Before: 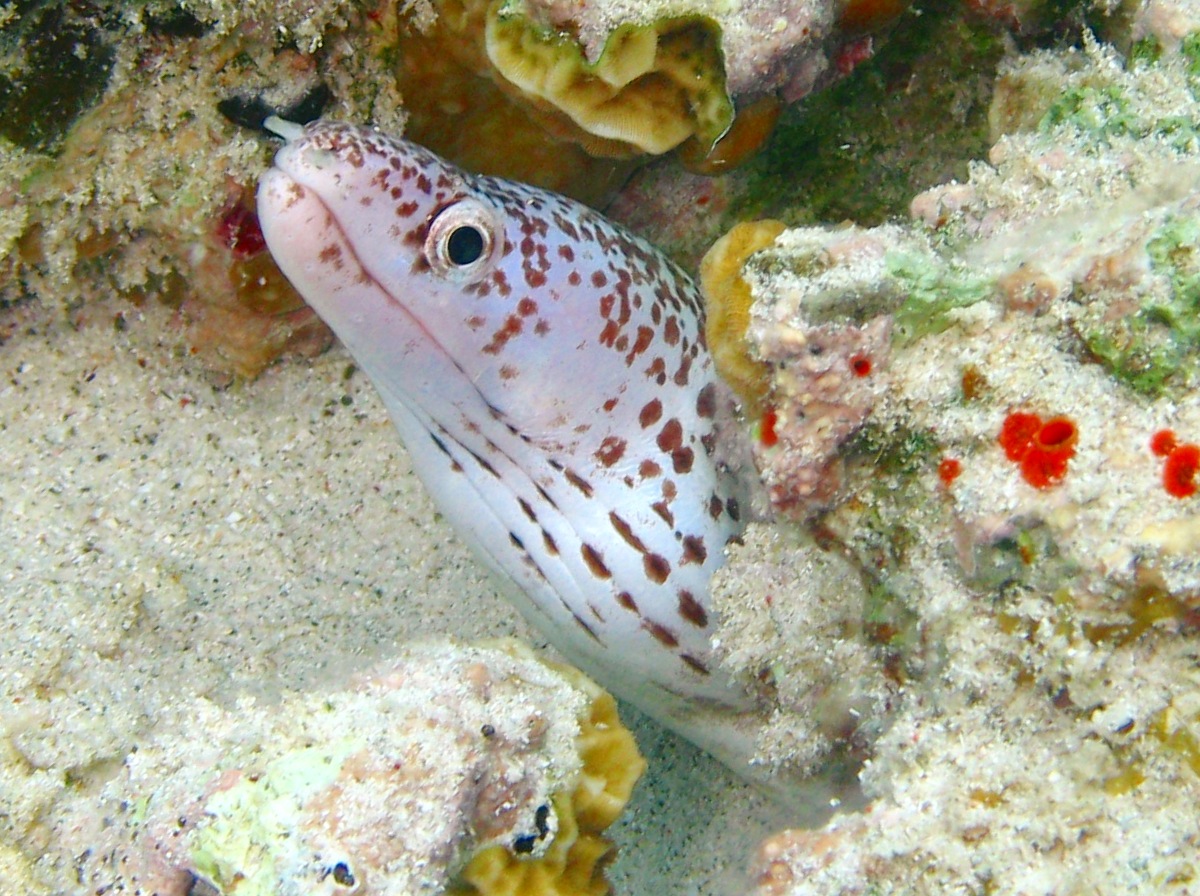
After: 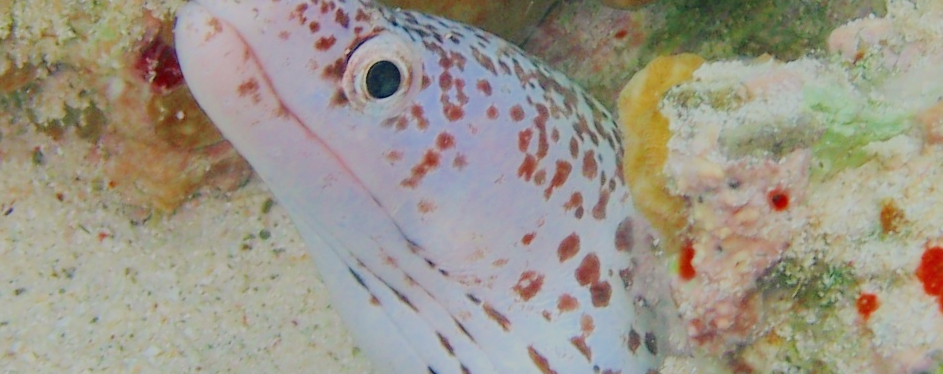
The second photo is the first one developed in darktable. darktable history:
filmic rgb: black relative exposure -15.98 EV, white relative exposure 7.99 EV, hardness 4.12, latitude 50.06%, contrast 0.502, color science v6 (2022)
crop: left 6.902%, top 18.573%, right 14.462%, bottom 39.599%
tone curve: curves: ch0 [(0, 0) (0.003, 0.004) (0.011, 0.006) (0.025, 0.011) (0.044, 0.017) (0.069, 0.029) (0.1, 0.047) (0.136, 0.07) (0.177, 0.121) (0.224, 0.182) (0.277, 0.257) (0.335, 0.342) (0.399, 0.432) (0.468, 0.526) (0.543, 0.621) (0.623, 0.711) (0.709, 0.792) (0.801, 0.87) (0.898, 0.951) (1, 1)], color space Lab, independent channels, preserve colors none
